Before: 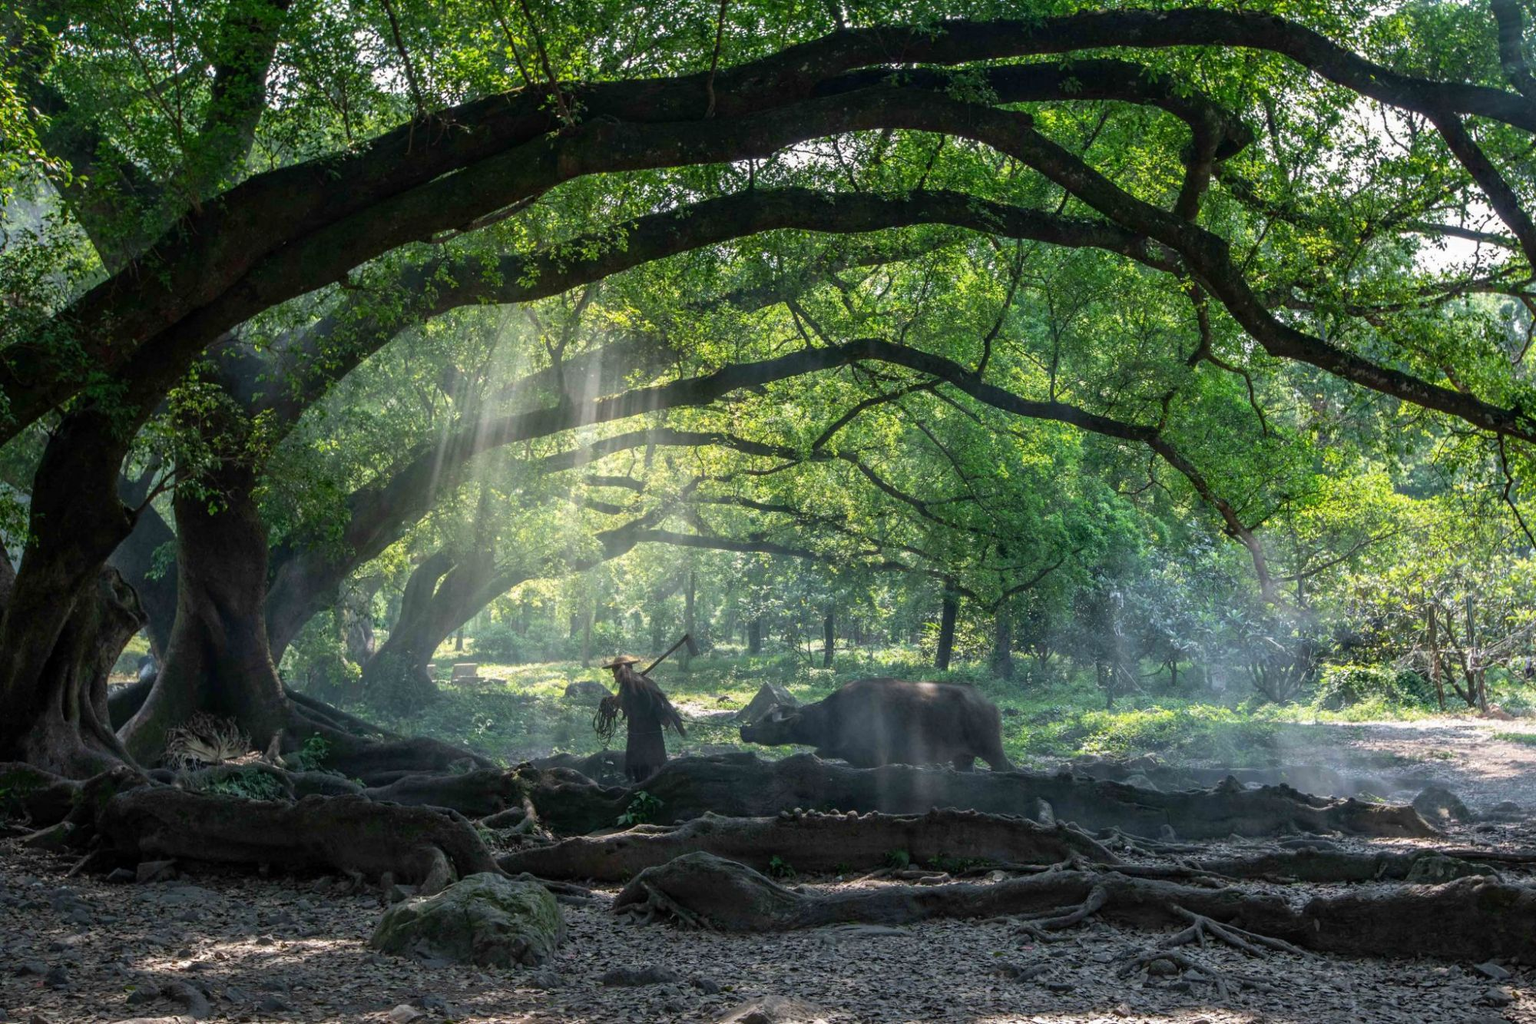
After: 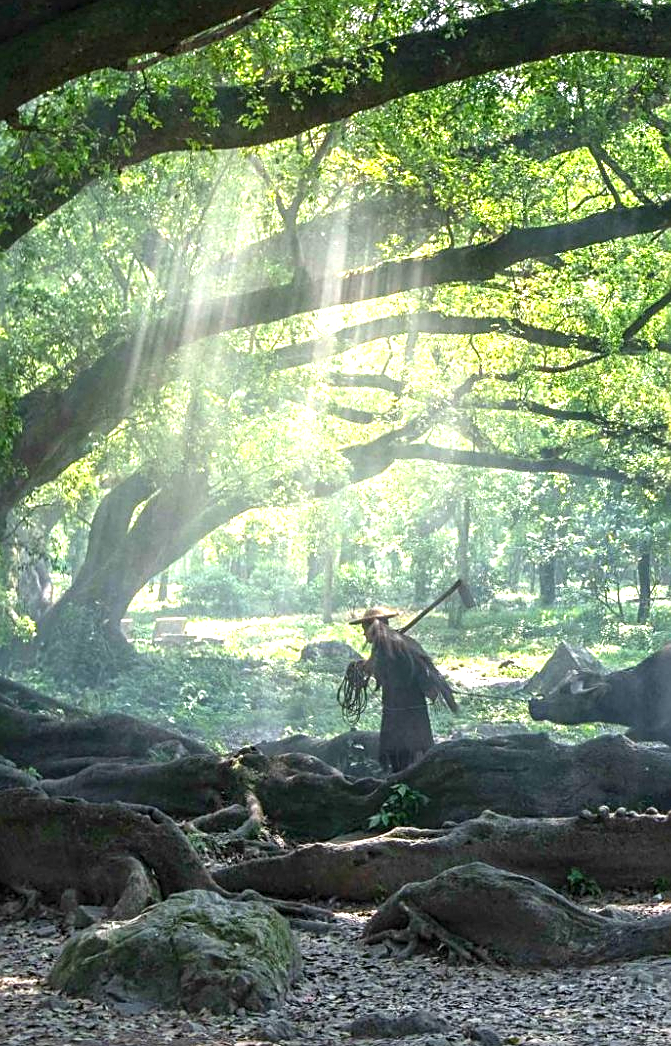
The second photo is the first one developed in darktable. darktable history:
sharpen: on, module defaults
crop and rotate: left 21.77%, top 18.528%, right 44.676%, bottom 2.997%
exposure: black level correction 0, exposure 1.2 EV, compensate exposure bias true, compensate highlight preservation false
